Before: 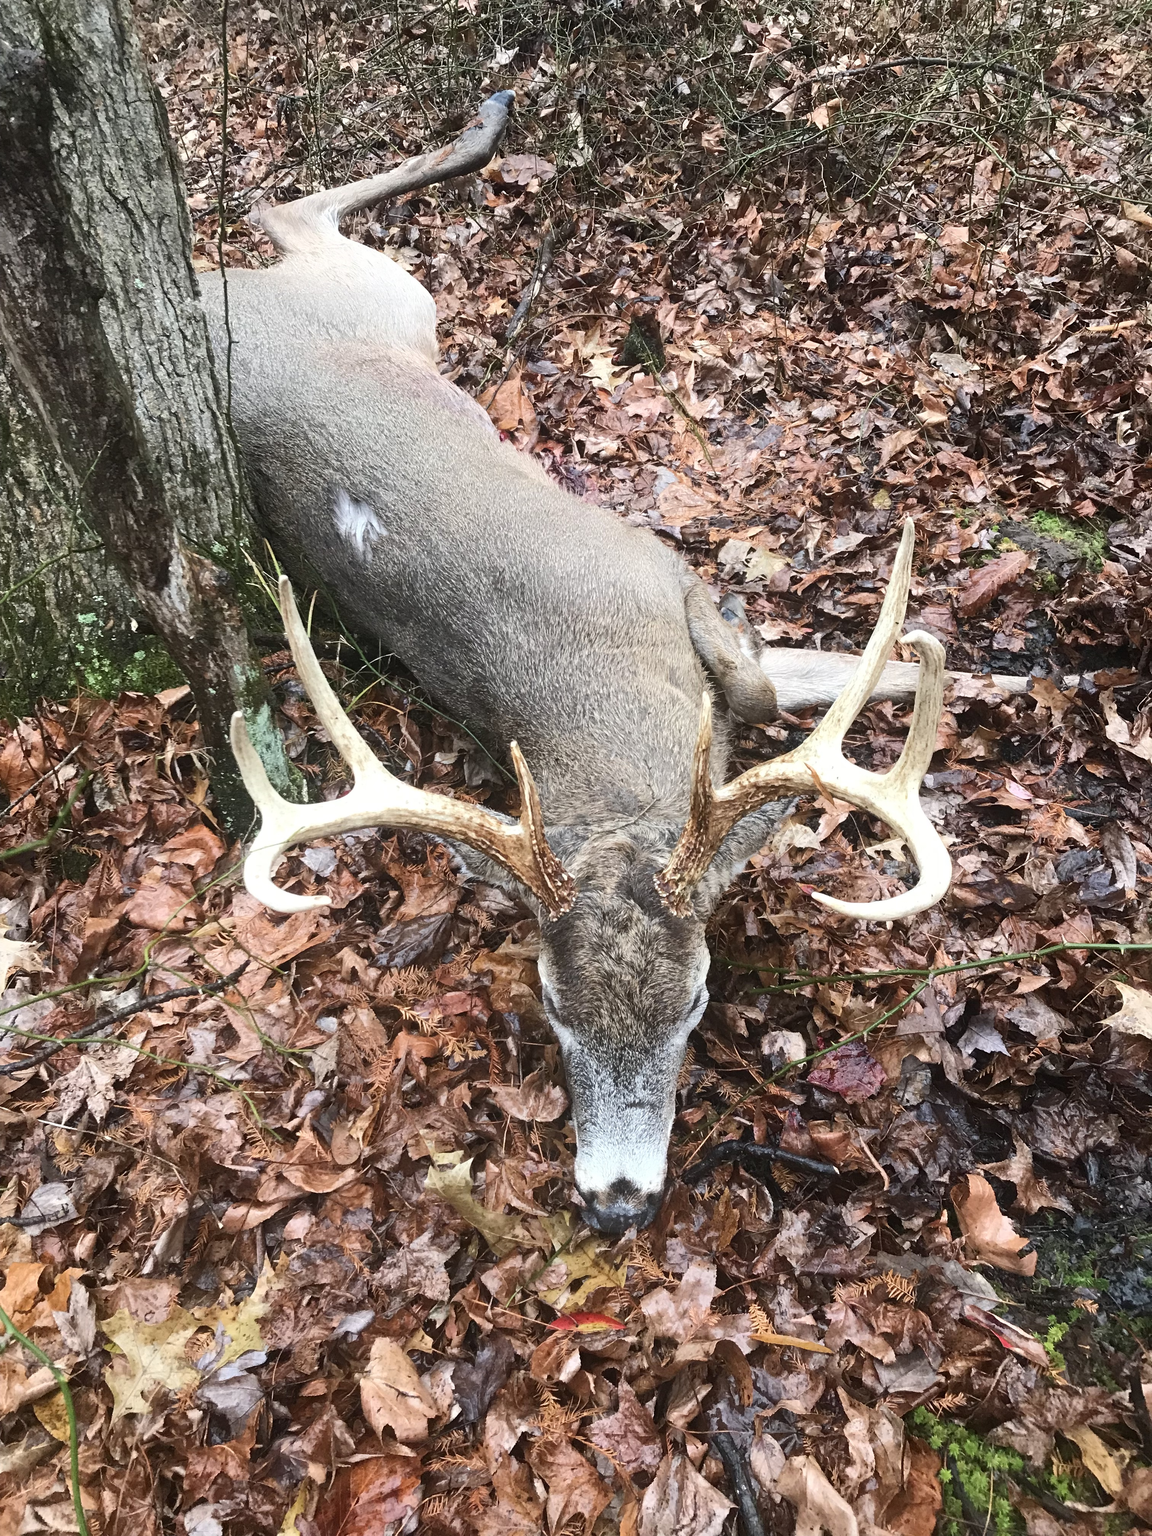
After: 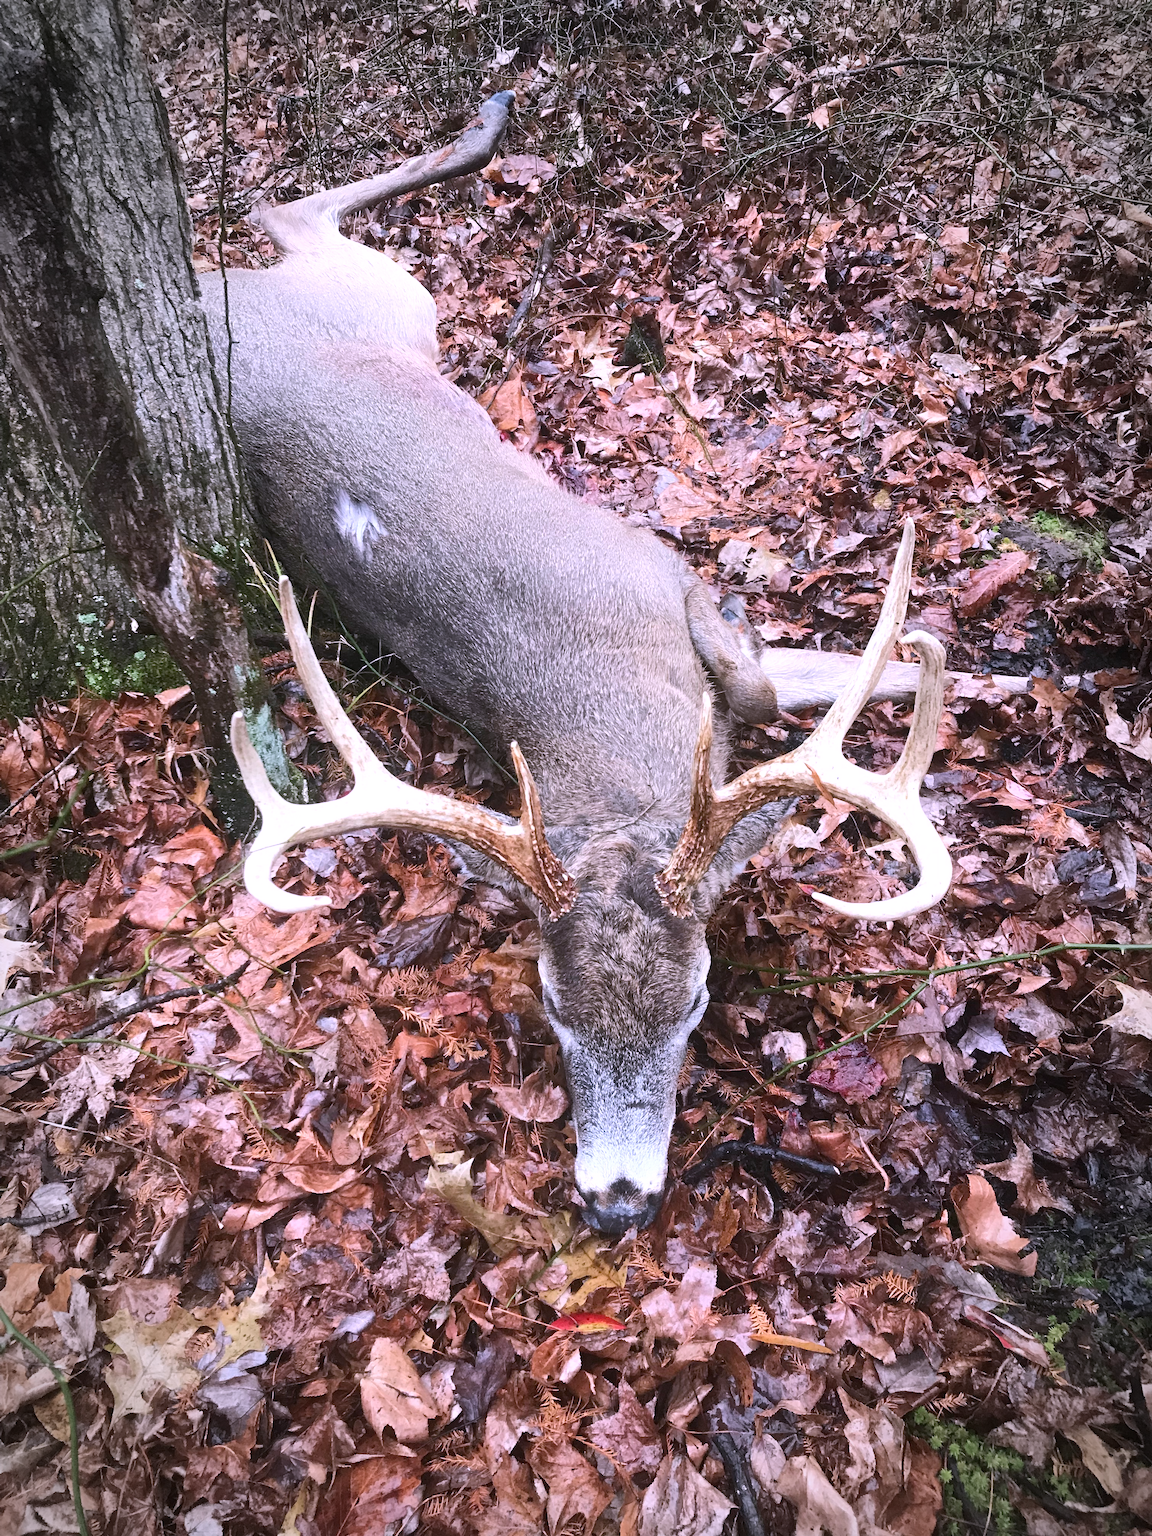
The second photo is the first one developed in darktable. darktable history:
vignetting: automatic ratio true
white balance: red 1.042, blue 1.17
